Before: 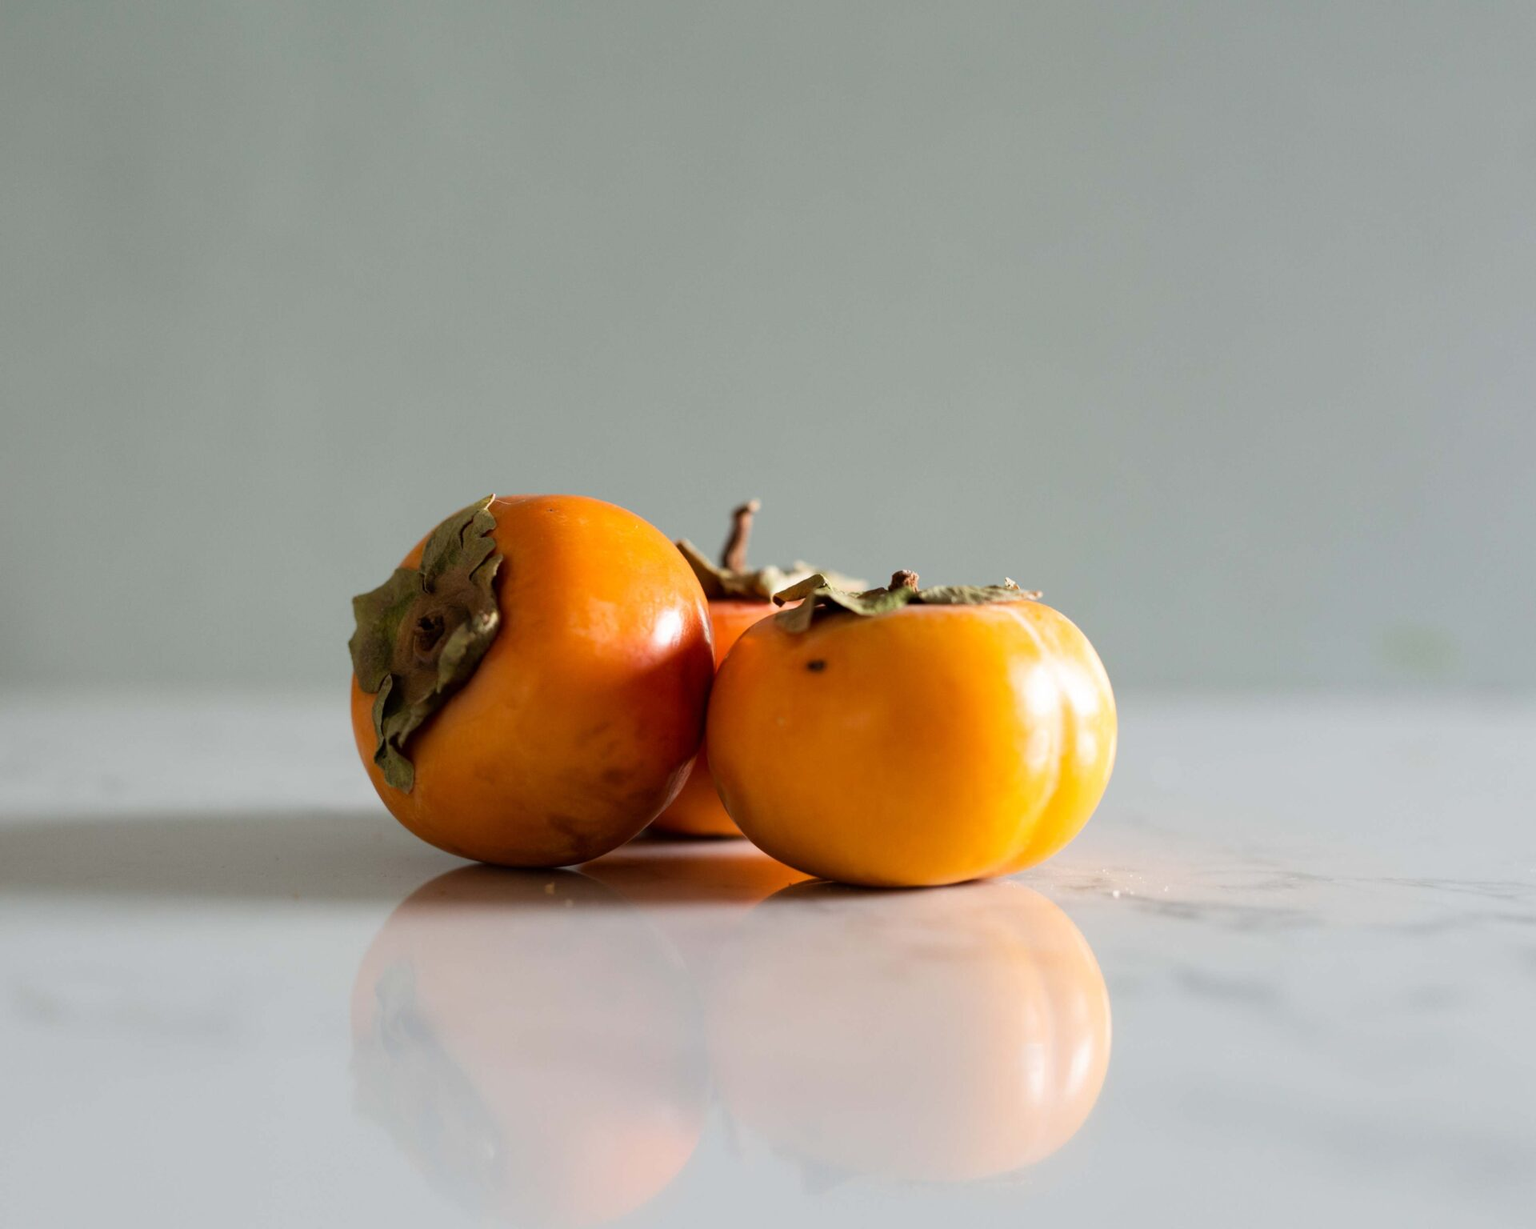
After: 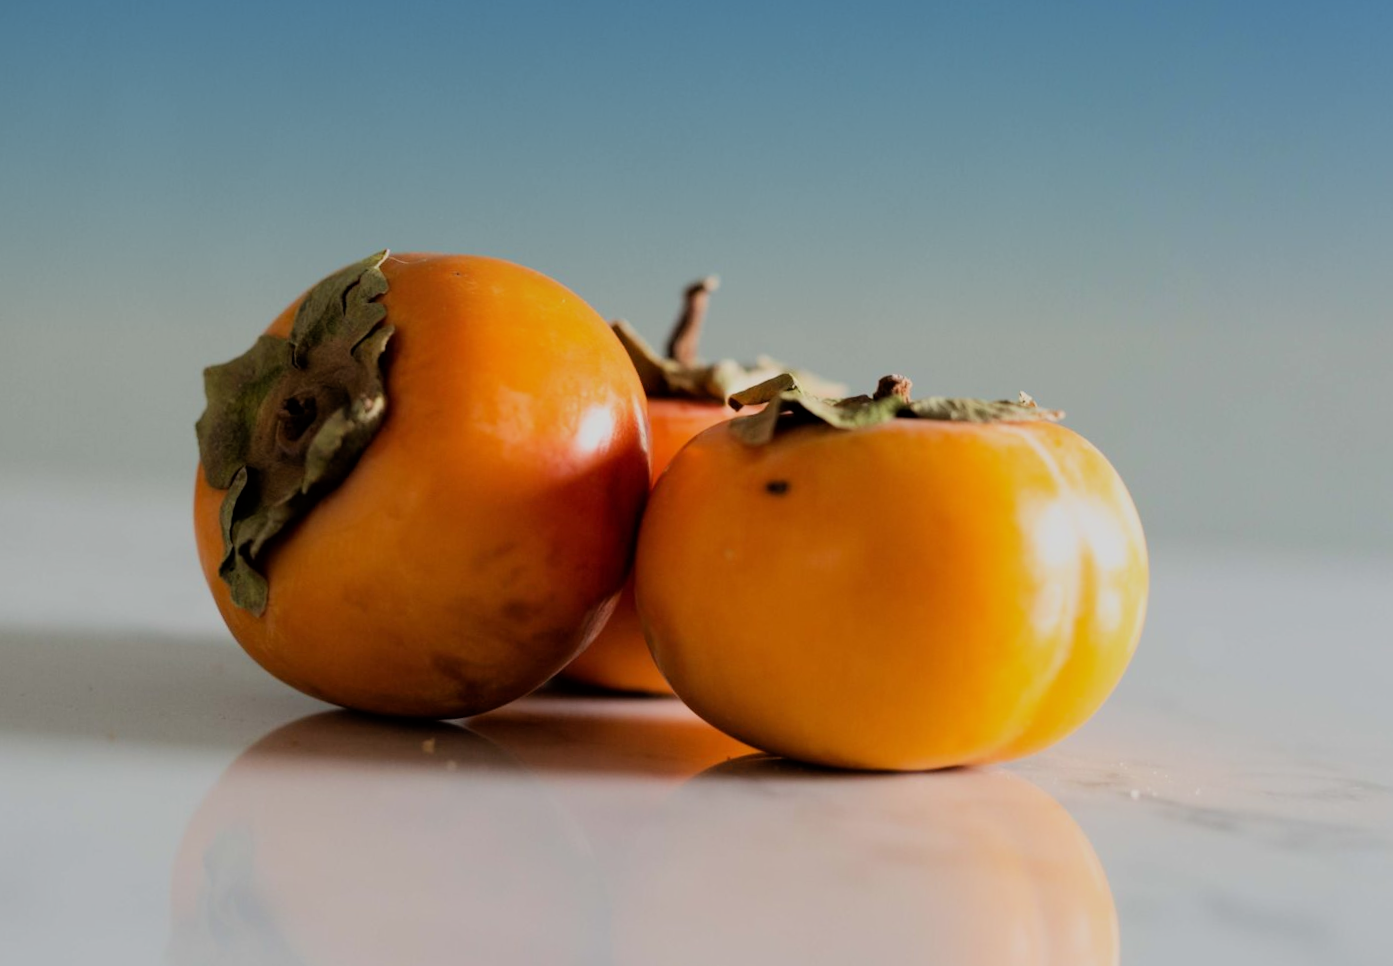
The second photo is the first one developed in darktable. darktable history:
filmic rgb: black relative exposure -7.65 EV, white relative exposure 4.56 EV, hardness 3.61, color science v6 (2022)
crop and rotate: angle -3.37°, left 9.79%, top 20.73%, right 12.42%, bottom 11.82%
graduated density: density 2.02 EV, hardness 44%, rotation 0.374°, offset 8.21, hue 208.8°, saturation 97%
